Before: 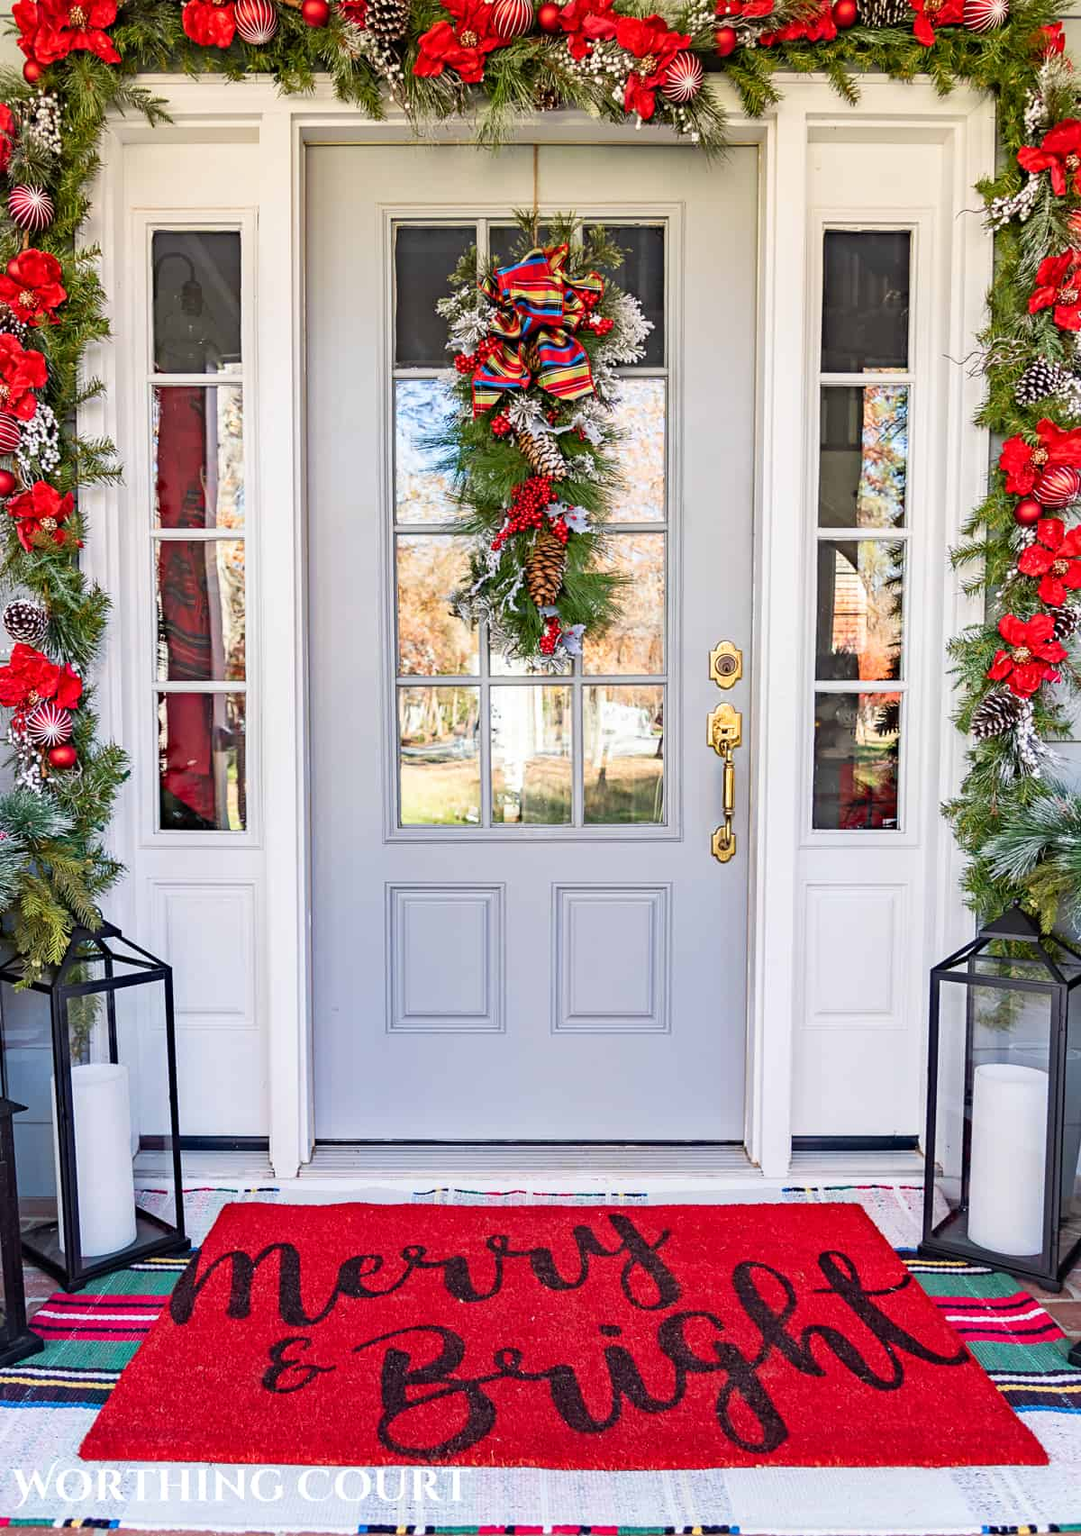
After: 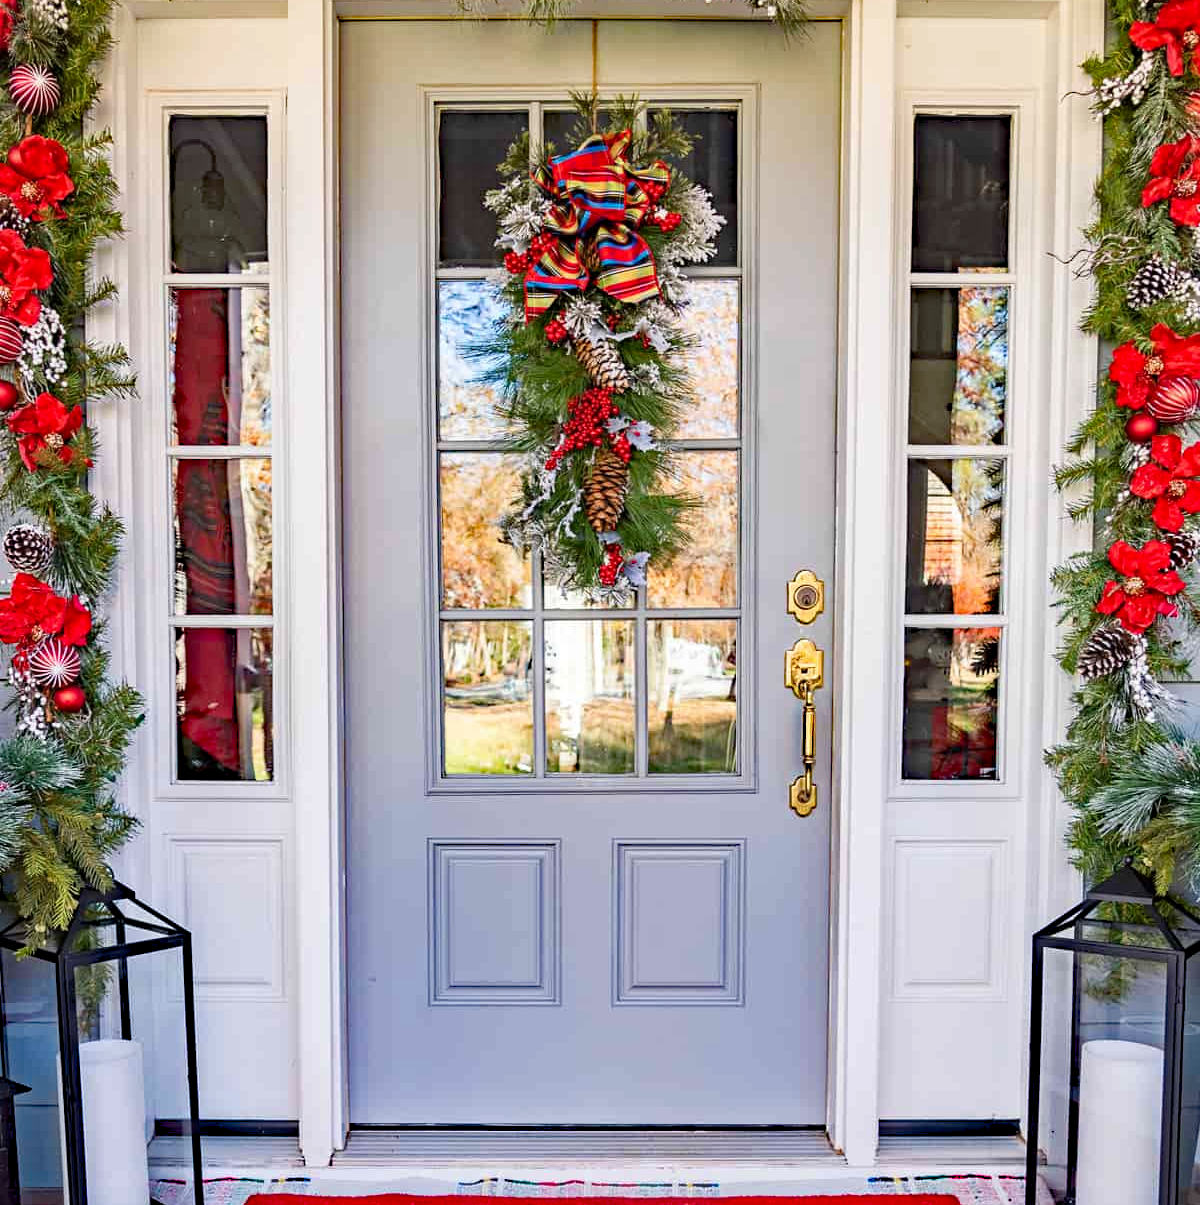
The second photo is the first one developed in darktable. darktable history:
haze removal: strength 0.5, distance 0.43, compatibility mode true, adaptive false
crop and rotate: top 8.293%, bottom 20.996%
exposure: compensate highlight preservation false
